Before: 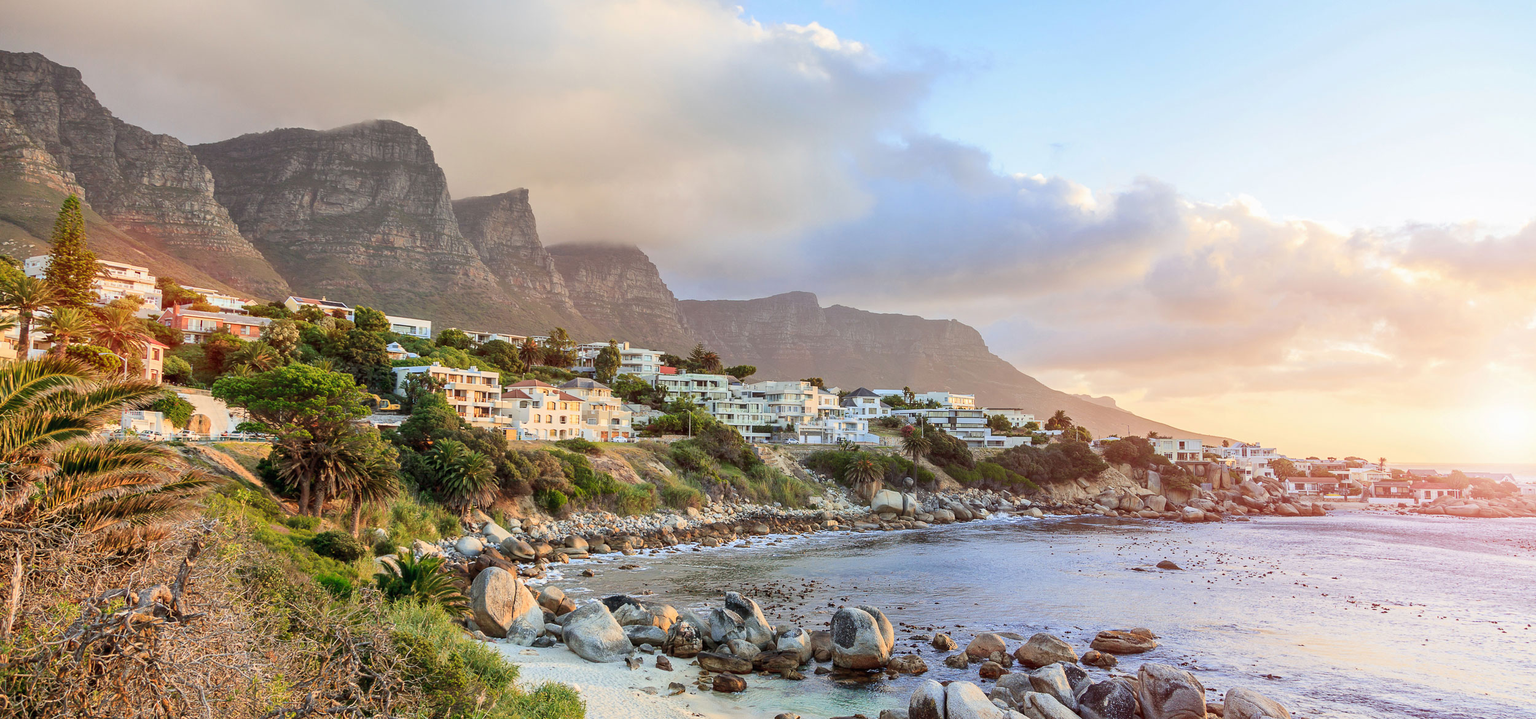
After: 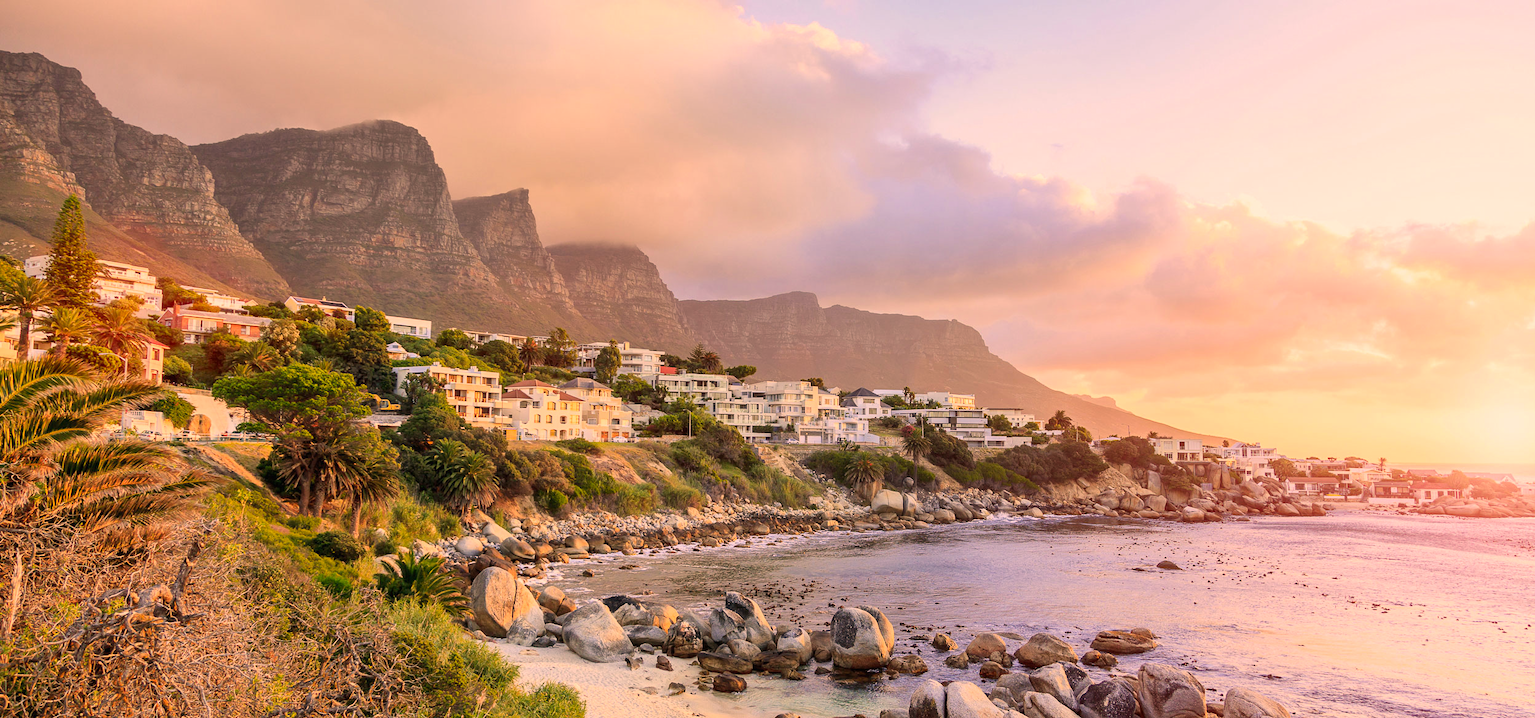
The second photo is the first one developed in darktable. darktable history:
color correction: highlights a* 21.88, highlights b* 22.25
